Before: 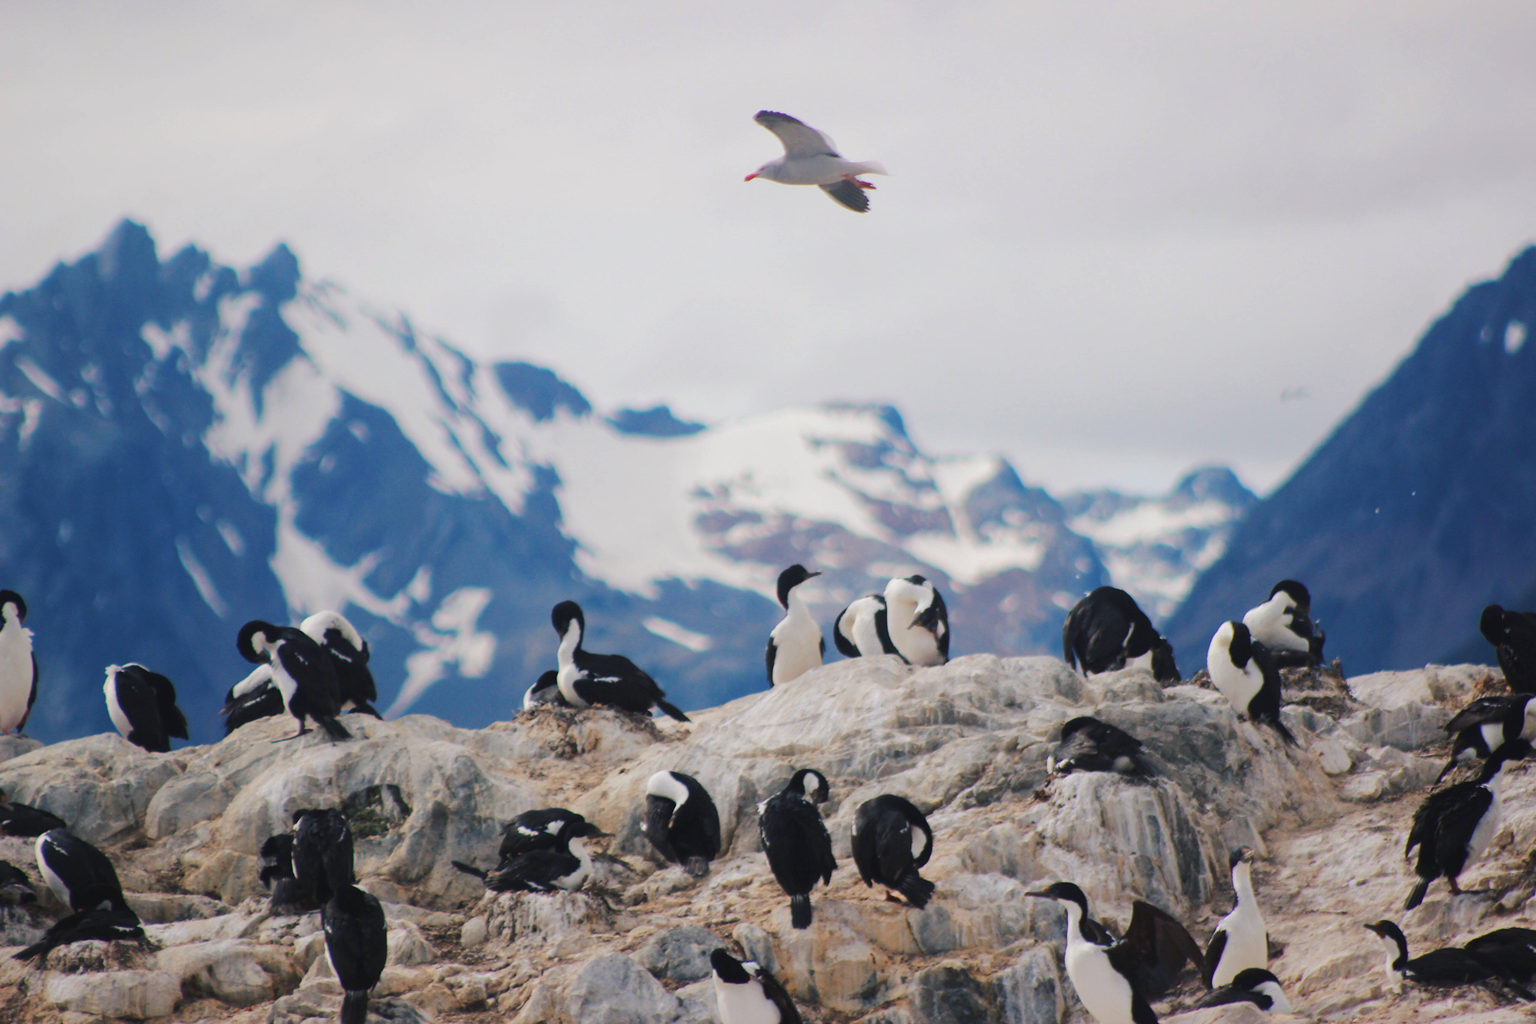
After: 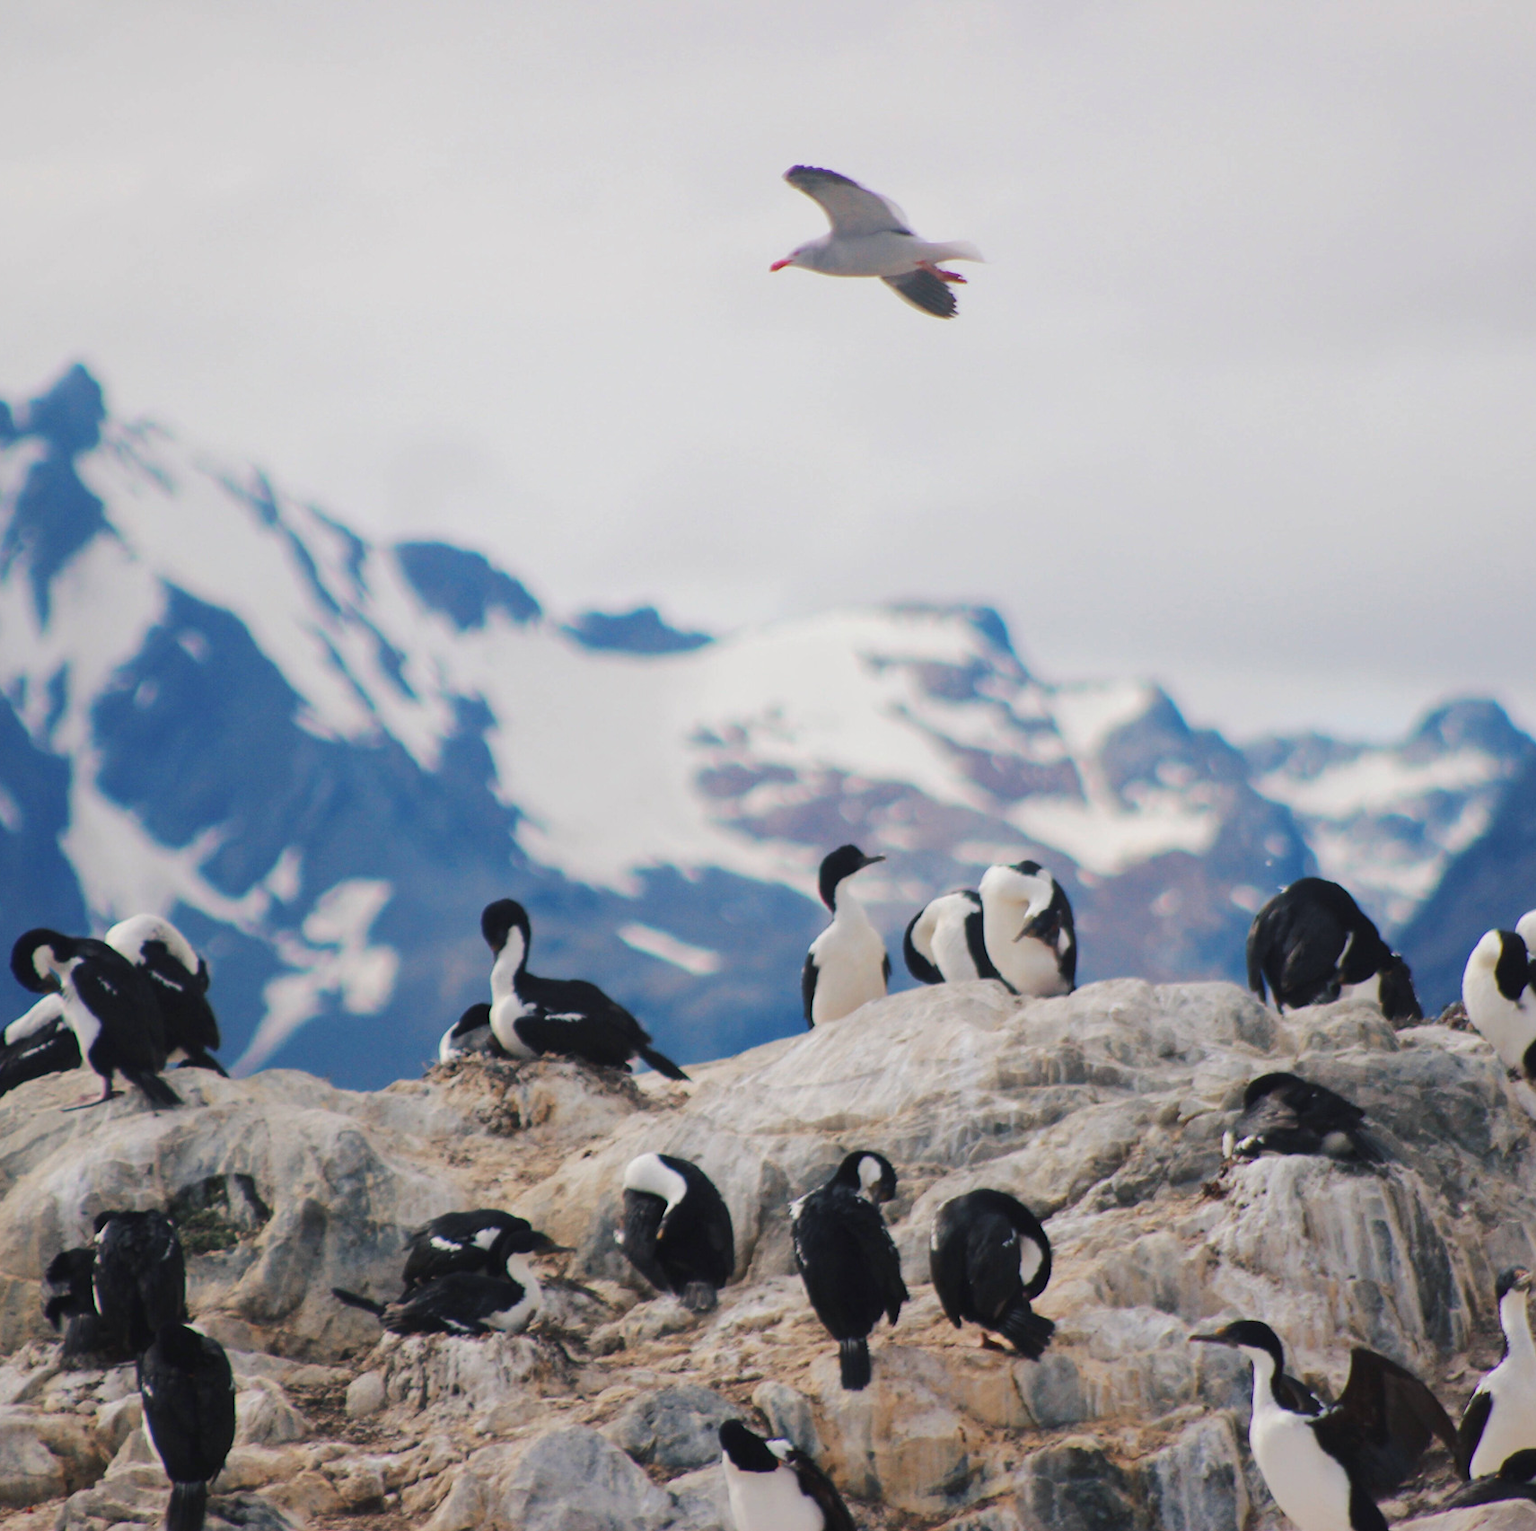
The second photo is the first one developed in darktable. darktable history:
crop and rotate: left 14.977%, right 18.182%
